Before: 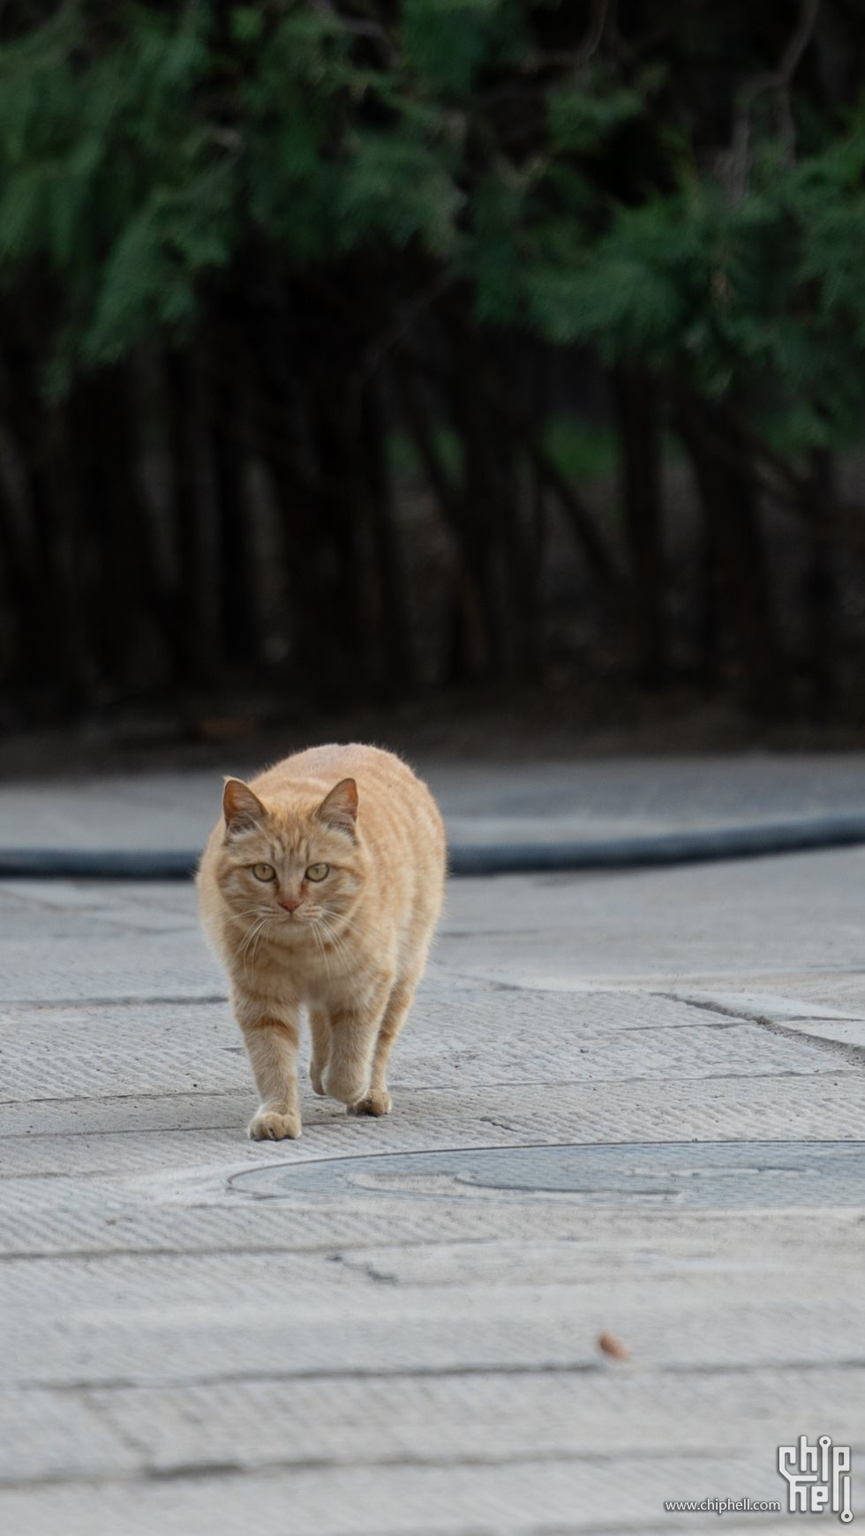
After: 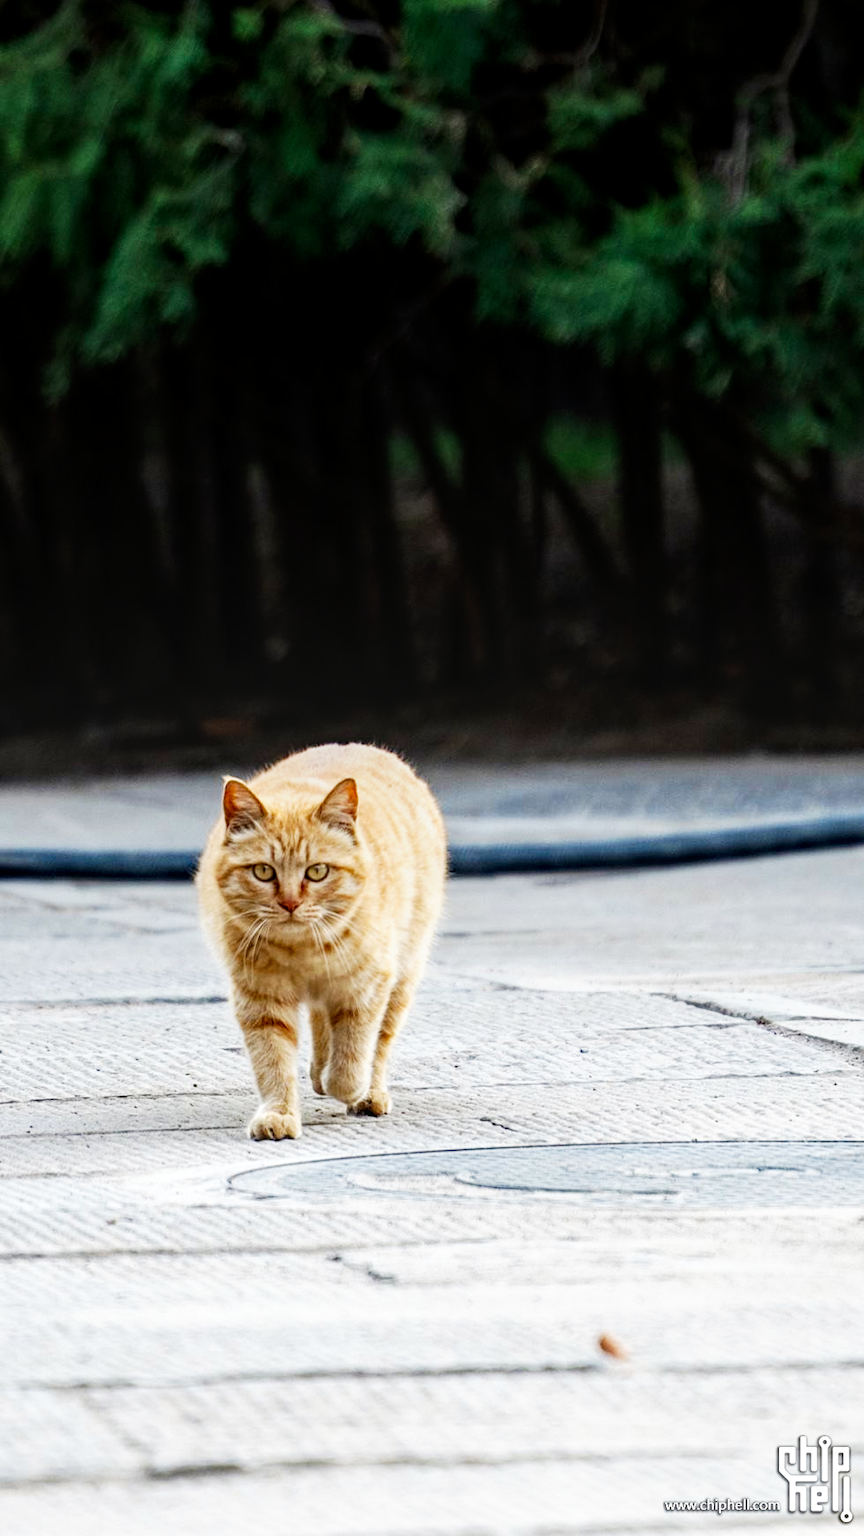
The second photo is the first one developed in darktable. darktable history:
base curve: curves: ch0 [(0, 0) (0.007, 0.004) (0.027, 0.03) (0.046, 0.07) (0.207, 0.54) (0.442, 0.872) (0.673, 0.972) (1, 1)], preserve colors none
local contrast: on, module defaults
haze removal: strength 0.291, distance 0.252
